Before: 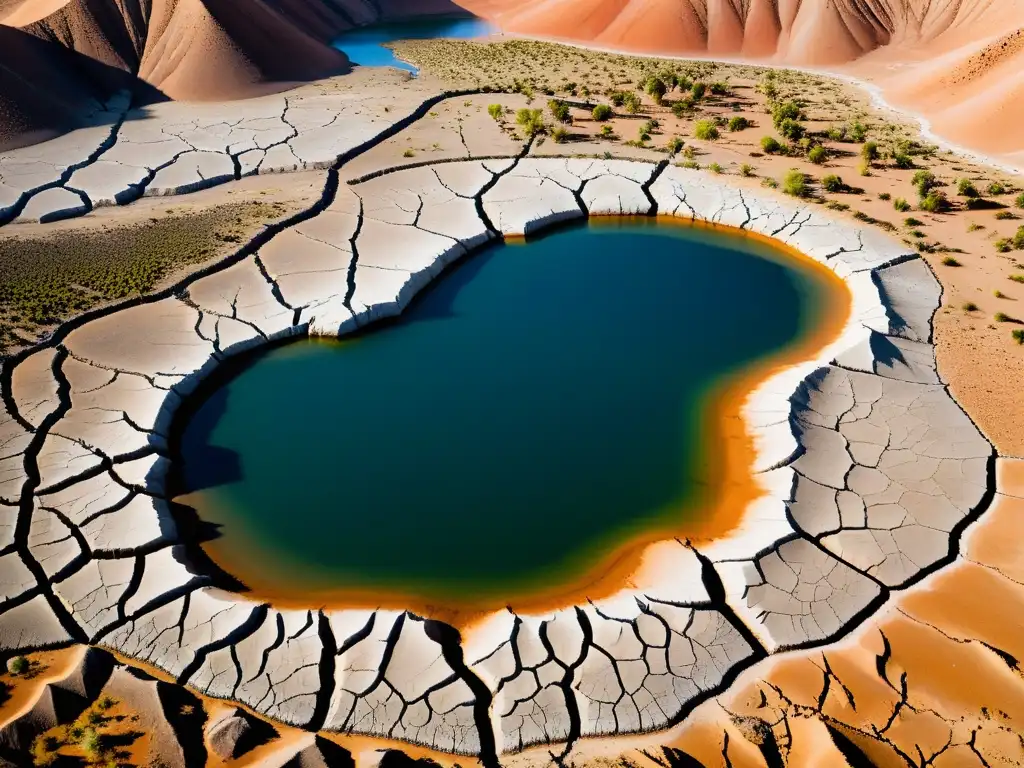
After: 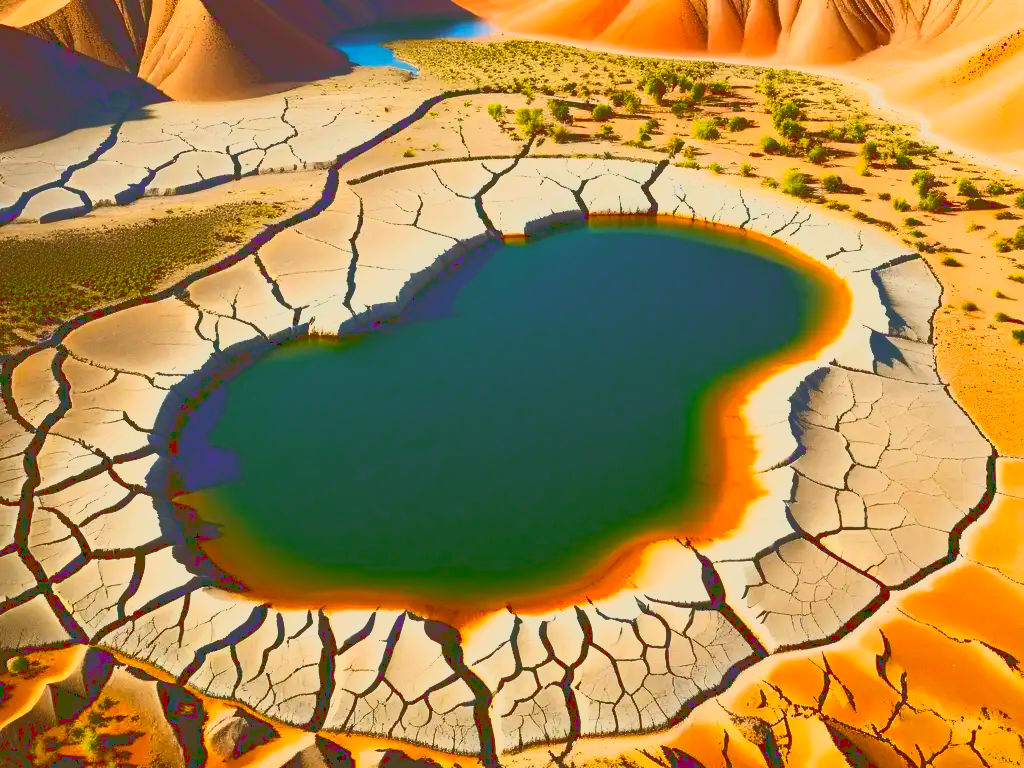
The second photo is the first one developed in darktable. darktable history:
contrast brightness saturation: contrast -0.201, saturation 0.189
color balance rgb: shadows lift › chroma 2.042%, shadows lift › hue 217.06°, highlights gain › chroma 1.747%, highlights gain › hue 57.24°, linear chroma grading › global chroma 15.326%, perceptual saturation grading › global saturation -0.144%, perceptual brilliance grading › global brilliance 3.038%, saturation formula JzAzBz (2021)
base curve: curves: ch0 [(0, 0.036) (0.007, 0.037) (0.604, 0.887) (1, 1)]
color correction: highlights a* -5.58, highlights b* 9.8, shadows a* 9.89, shadows b* 24.48
